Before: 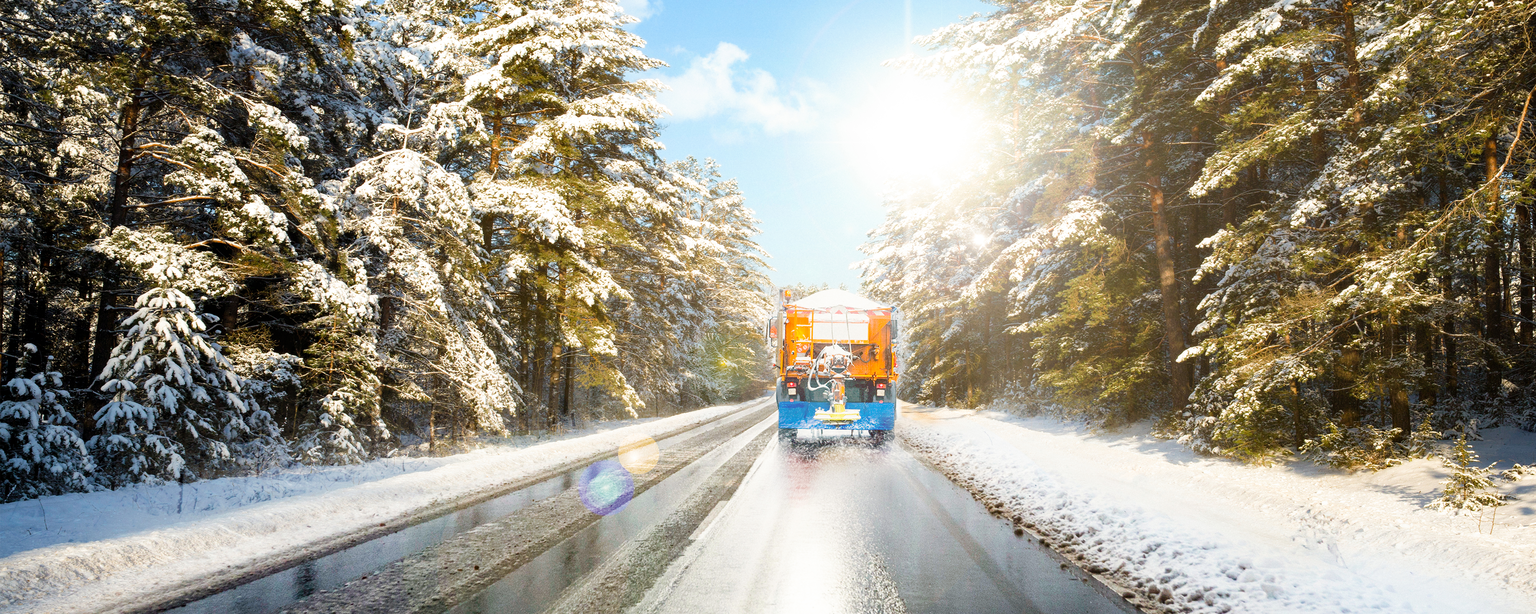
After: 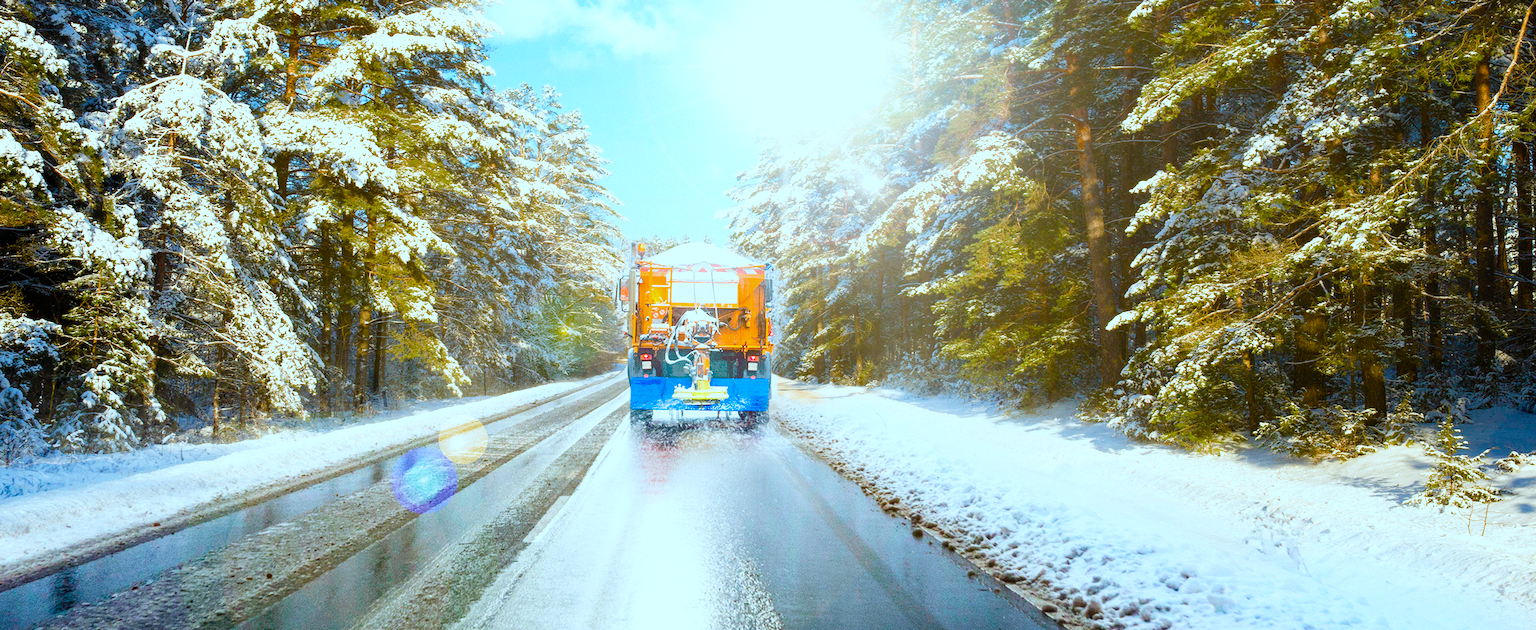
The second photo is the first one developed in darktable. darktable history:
color balance rgb: perceptual saturation grading › global saturation 20.993%, perceptual saturation grading › highlights -19.858%, perceptual saturation grading › shadows 29.556%, global vibrance 39.441%
color correction: highlights a* -6.94, highlights b* 0.585
crop: left 16.405%, top 14.156%
color calibration: x 0.372, y 0.387, temperature 4285.75 K
